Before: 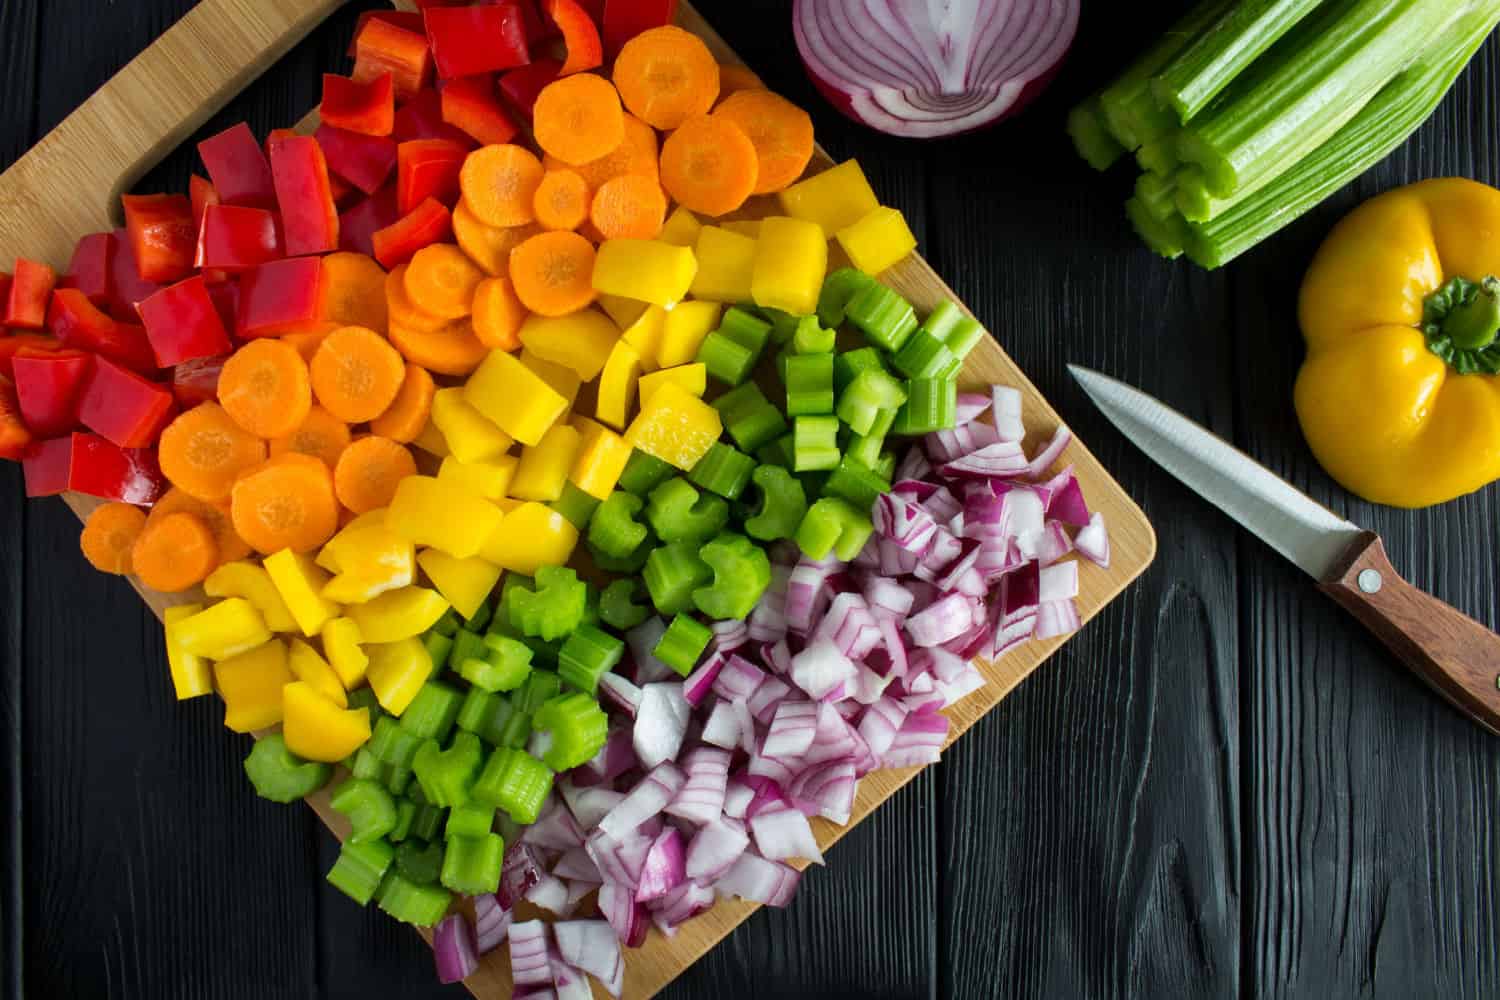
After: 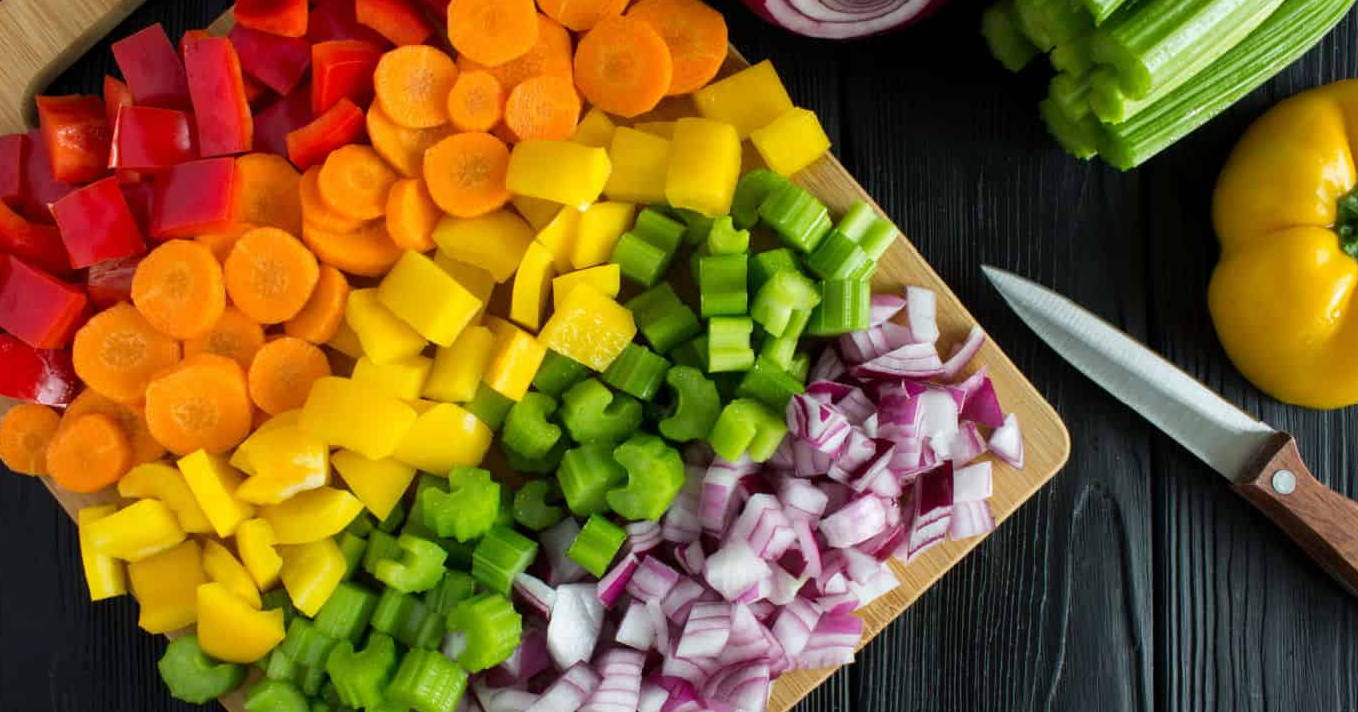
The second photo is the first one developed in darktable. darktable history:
crop: left 5.798%, top 9.965%, right 3.656%, bottom 18.826%
